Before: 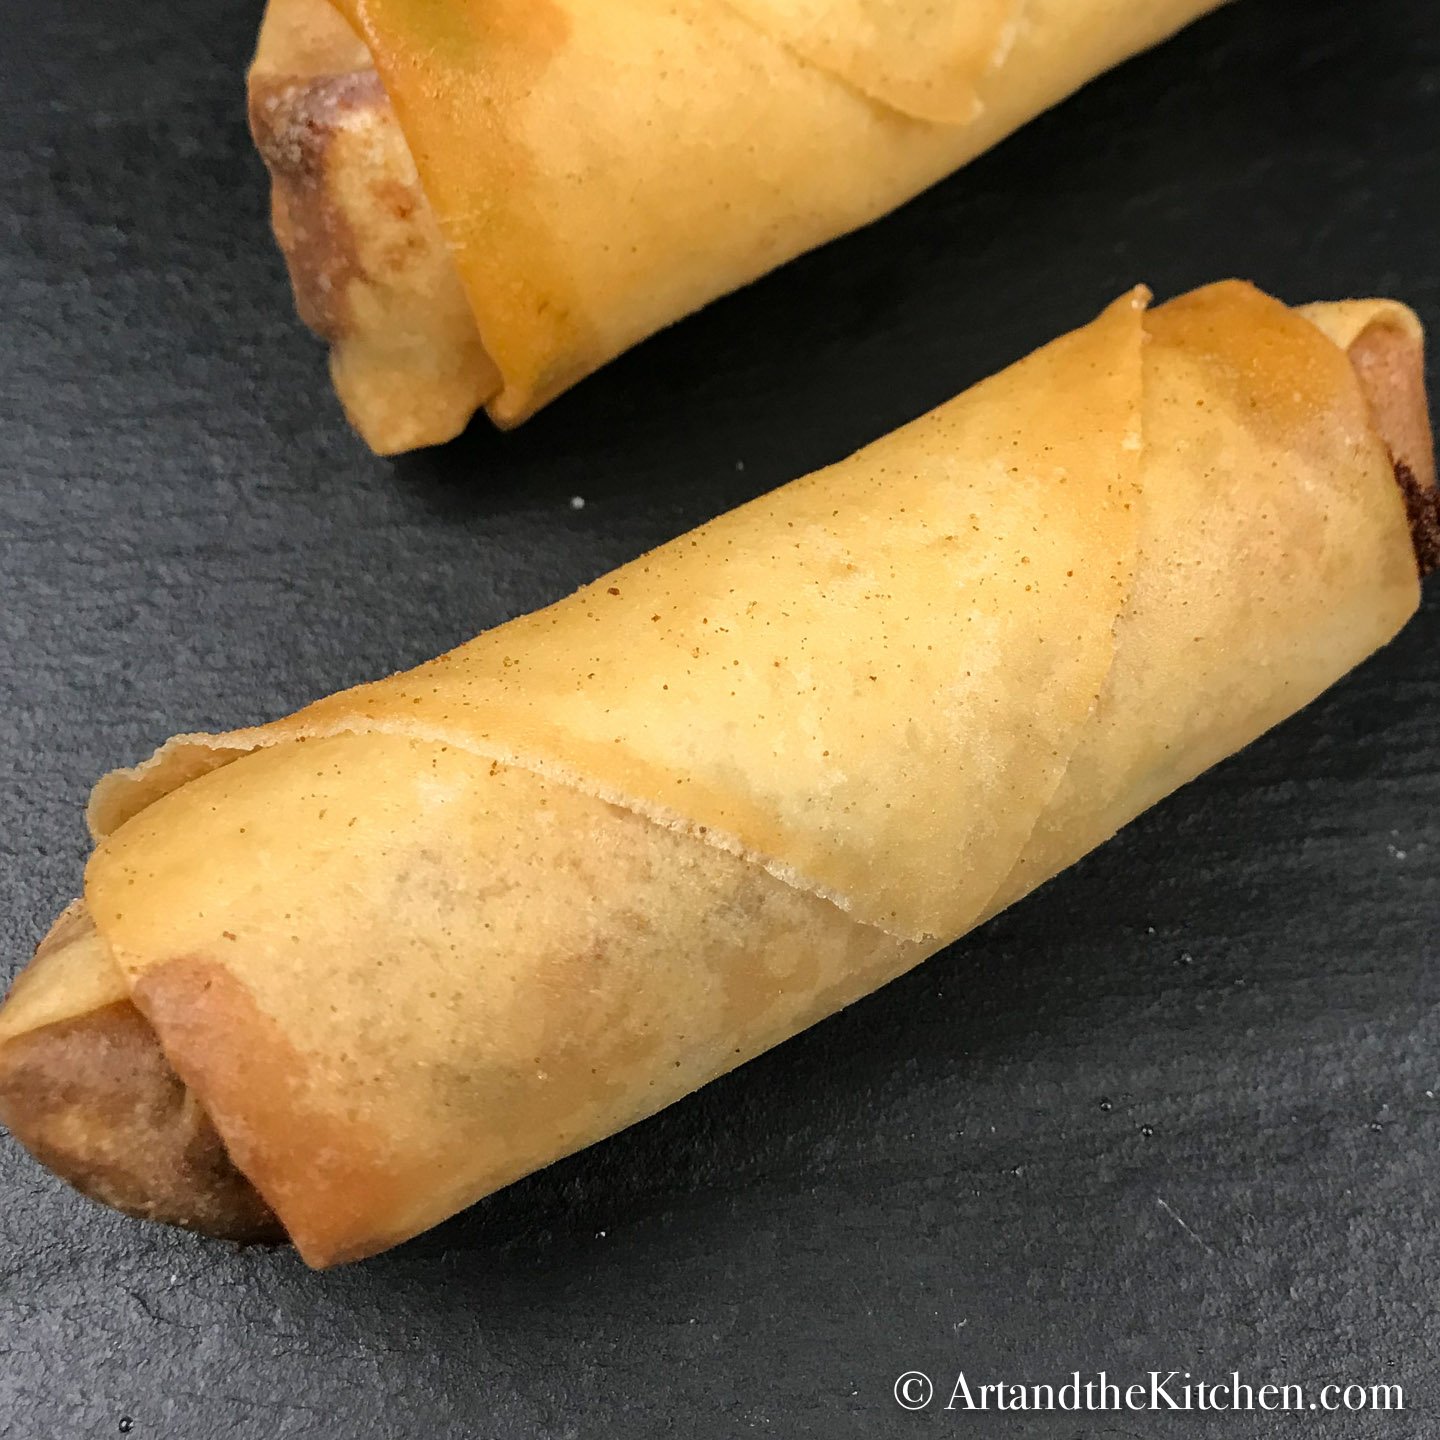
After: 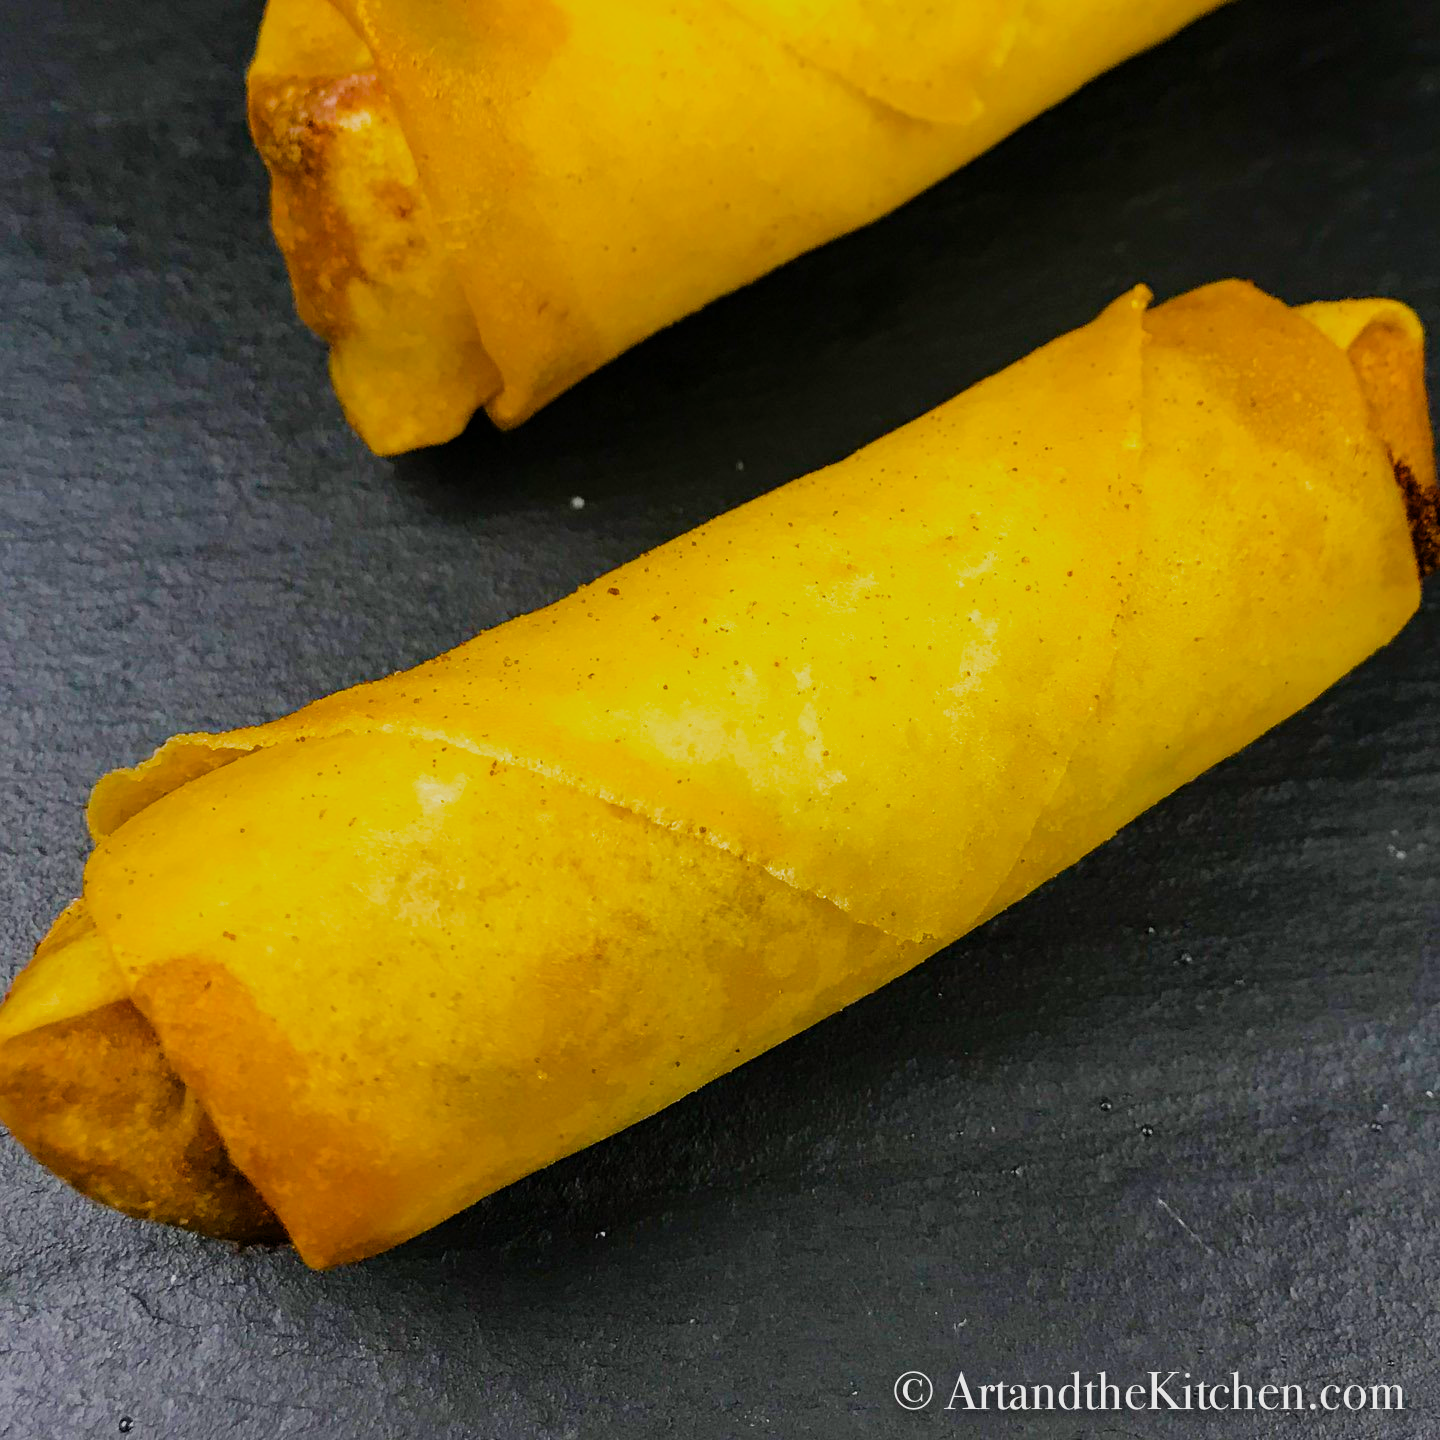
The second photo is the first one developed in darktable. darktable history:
color balance rgb: perceptual saturation grading › global saturation 65.996%, perceptual saturation grading › highlights 50.695%, perceptual saturation grading › shadows 29.62%, global vibrance 25.459%
filmic rgb: black relative exposure -16 EV, white relative exposure 2.93 EV, hardness 10, add noise in highlights 0.001, preserve chrominance no, color science v3 (2019), use custom middle-gray values true, contrast in highlights soft
